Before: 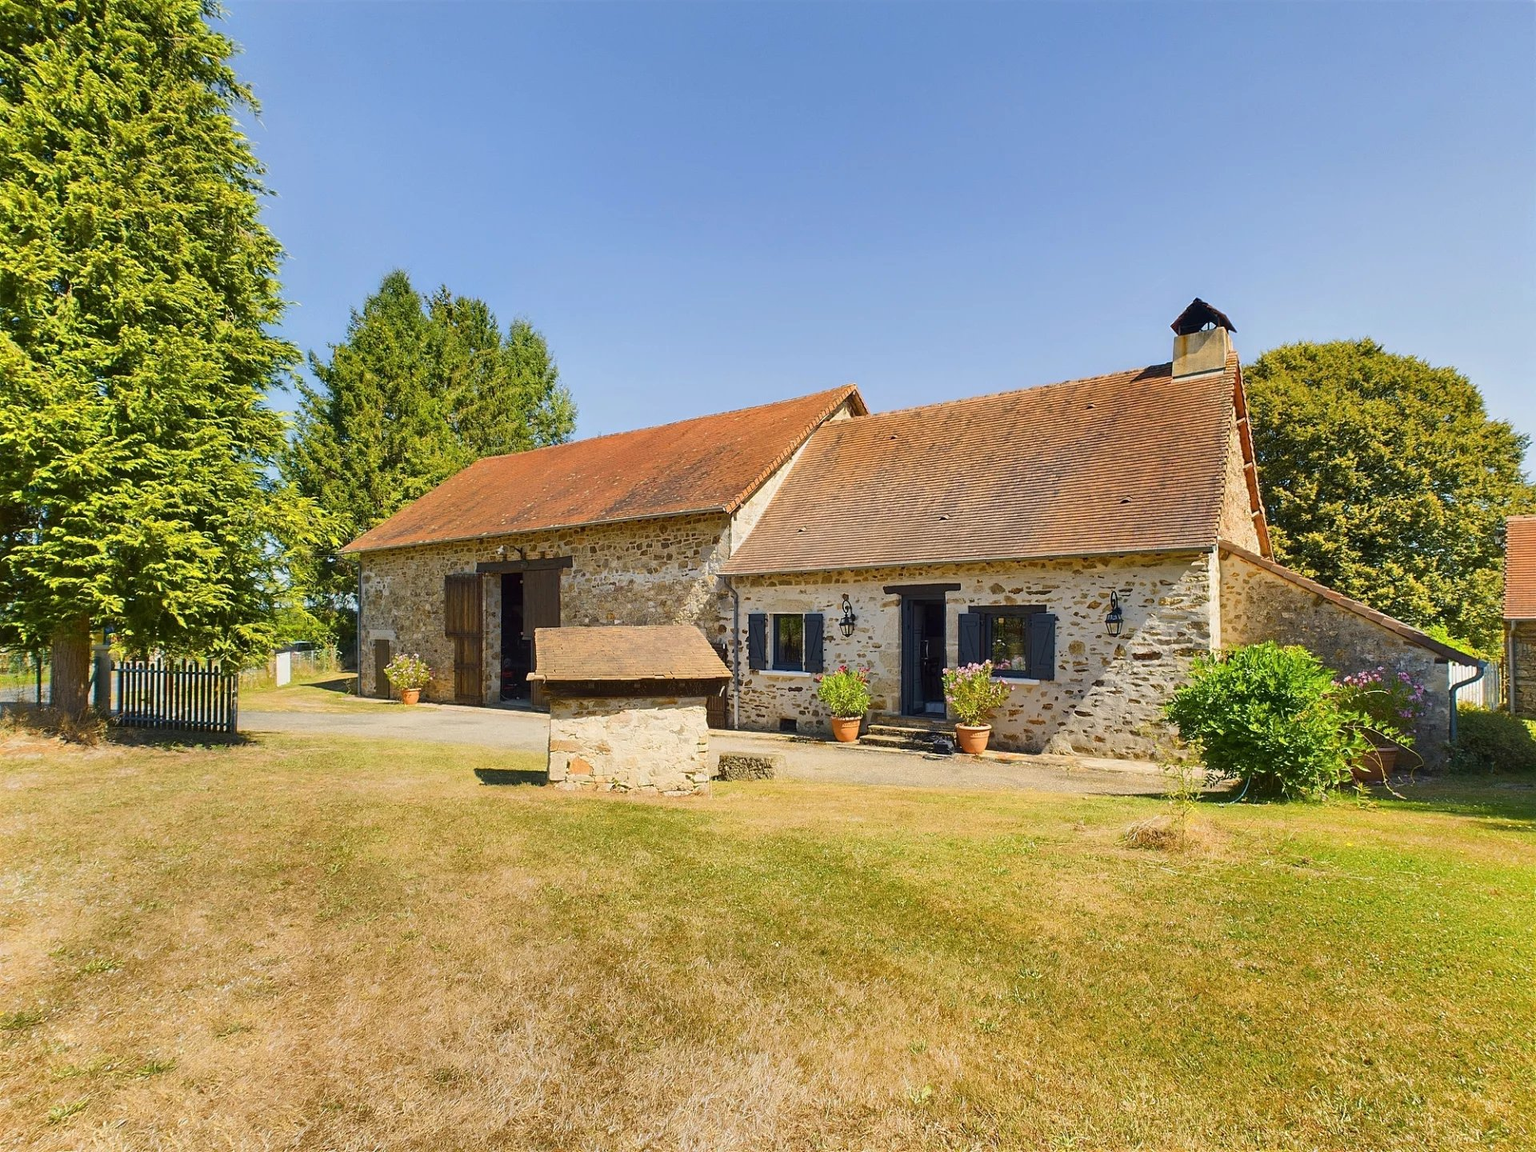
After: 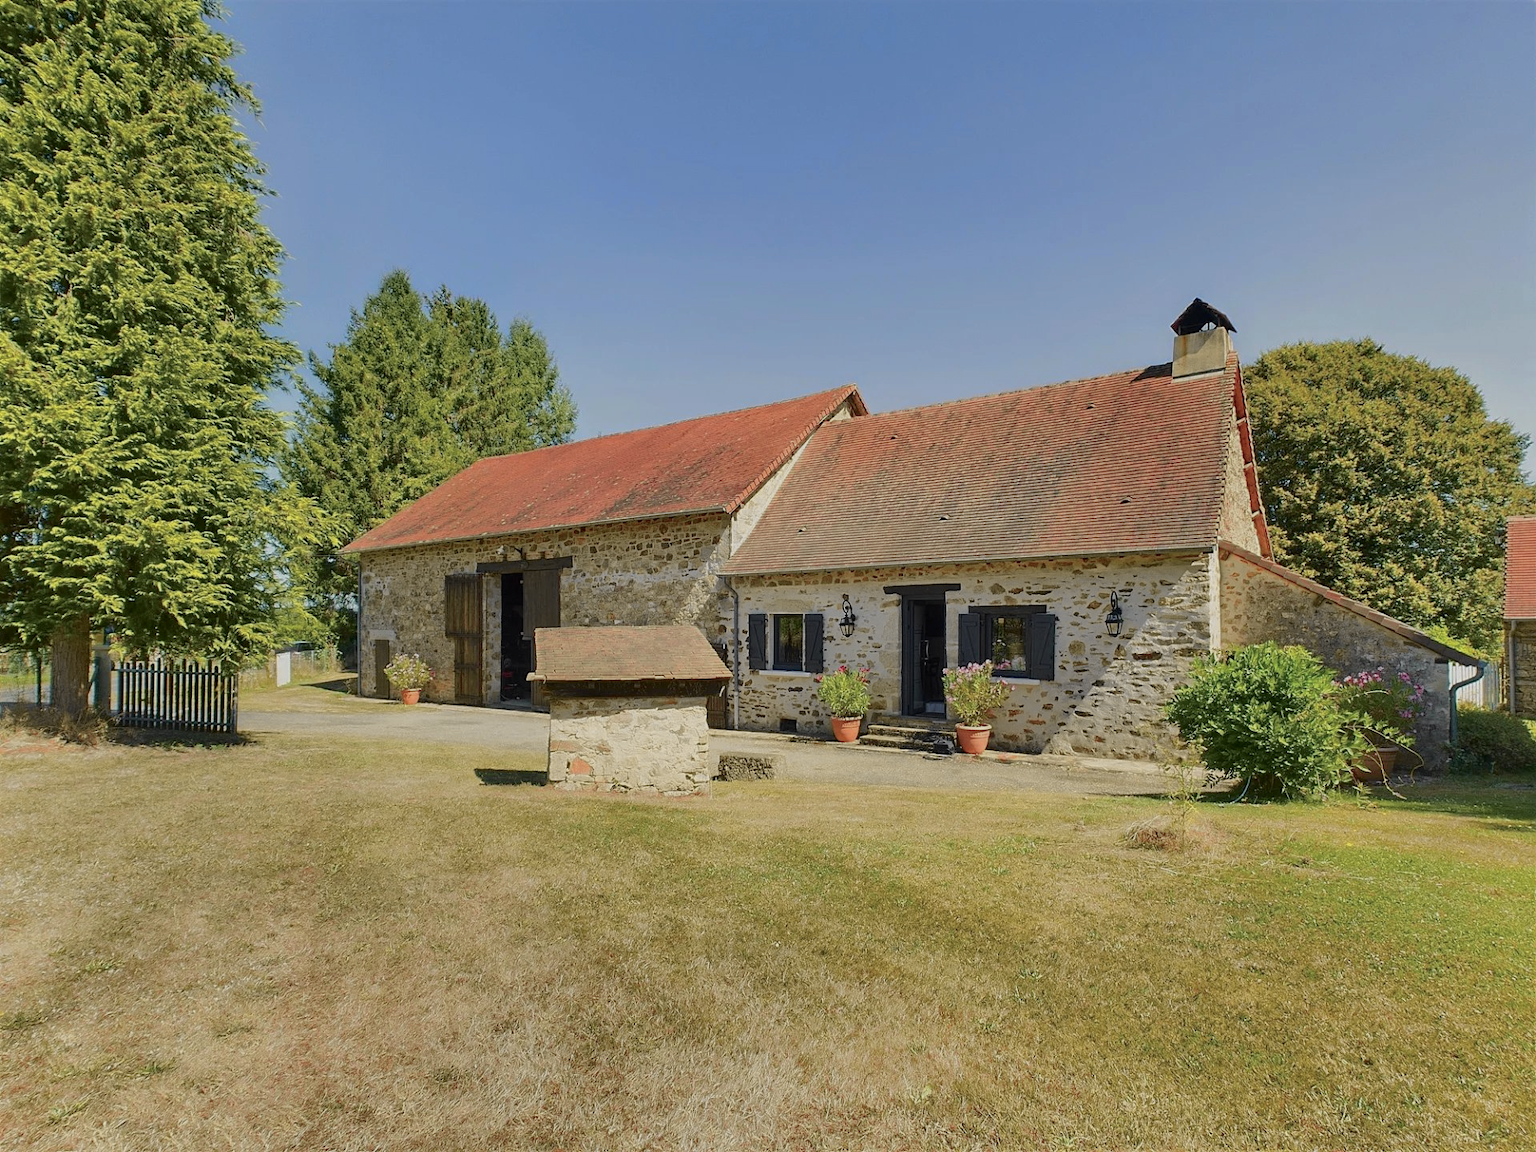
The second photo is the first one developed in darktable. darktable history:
tone curve: curves: ch0 [(0, 0) (0.058, 0.037) (0.214, 0.183) (0.304, 0.288) (0.561, 0.554) (0.687, 0.677) (0.768, 0.768) (0.858, 0.861) (0.987, 0.945)]; ch1 [(0, 0) (0.172, 0.123) (0.312, 0.296) (0.432, 0.448) (0.471, 0.469) (0.502, 0.5) (0.521, 0.505) (0.565, 0.569) (0.663, 0.663) (0.703, 0.721) (0.857, 0.917) (1, 1)]; ch2 [(0, 0) (0.411, 0.424) (0.485, 0.497) (0.502, 0.5) (0.517, 0.511) (0.556, 0.551) (0.626, 0.594) (0.709, 0.661) (1, 1)], color space Lab, independent channels, preserve colors none
tone equalizer: -8 EV 0.25 EV, -7 EV 0.417 EV, -6 EV 0.417 EV, -5 EV 0.25 EV, -3 EV -0.25 EV, -2 EV -0.417 EV, -1 EV -0.417 EV, +0 EV -0.25 EV, edges refinement/feathering 500, mask exposure compensation -1.57 EV, preserve details guided filter
